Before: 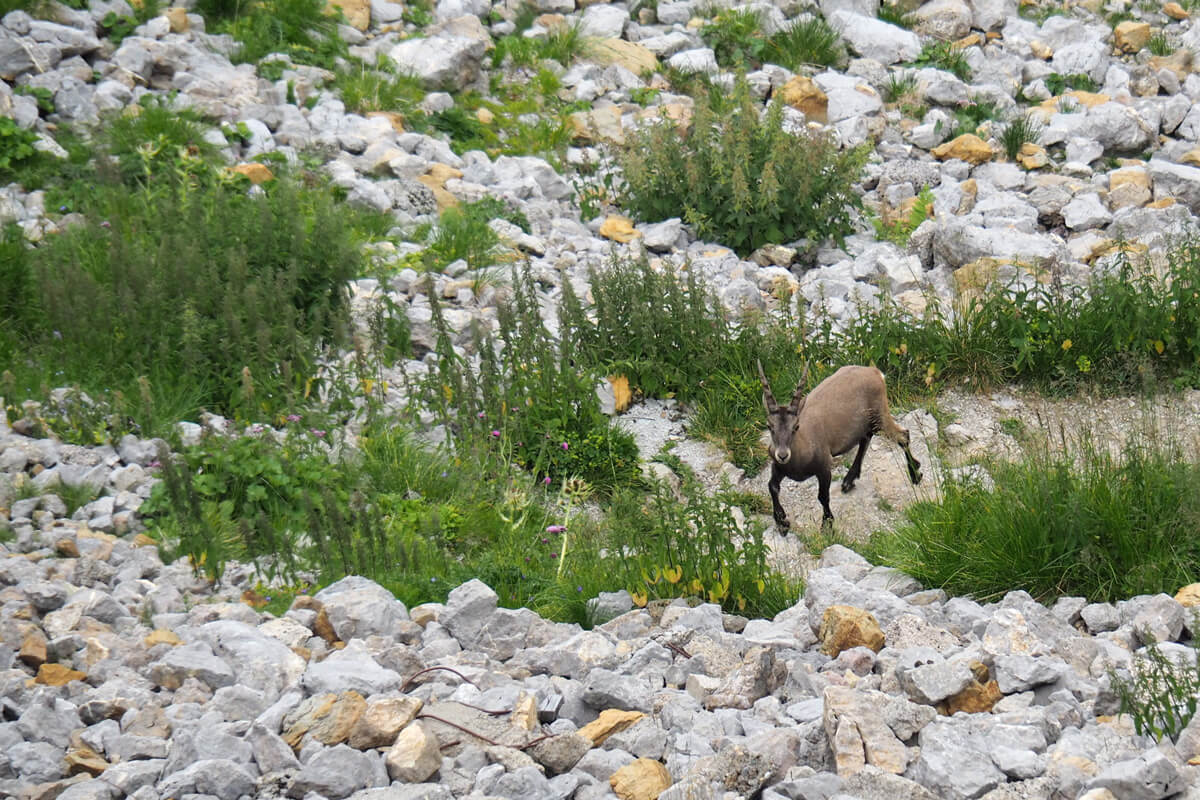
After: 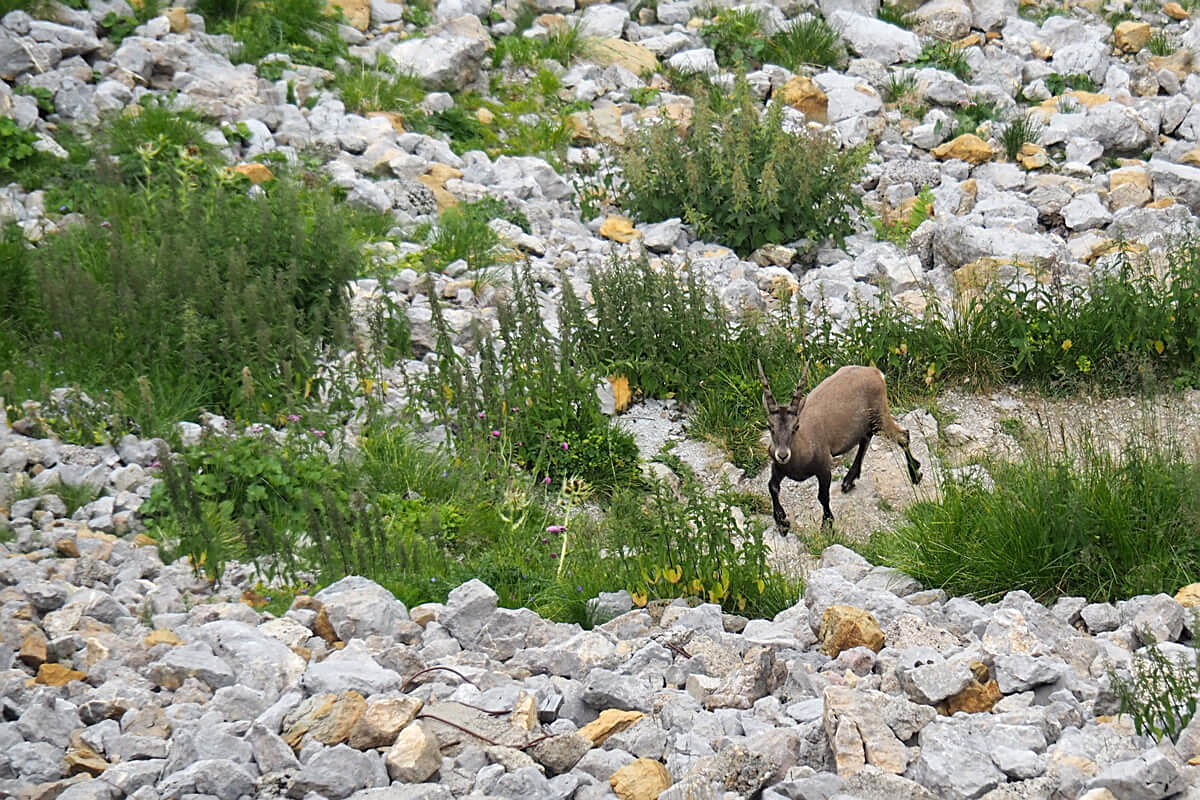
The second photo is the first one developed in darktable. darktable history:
color zones: curves: ch1 [(0, 0.523) (0.143, 0.545) (0.286, 0.52) (0.429, 0.506) (0.571, 0.503) (0.714, 0.503) (0.857, 0.508) (1, 0.523)]
sharpen: on, module defaults
